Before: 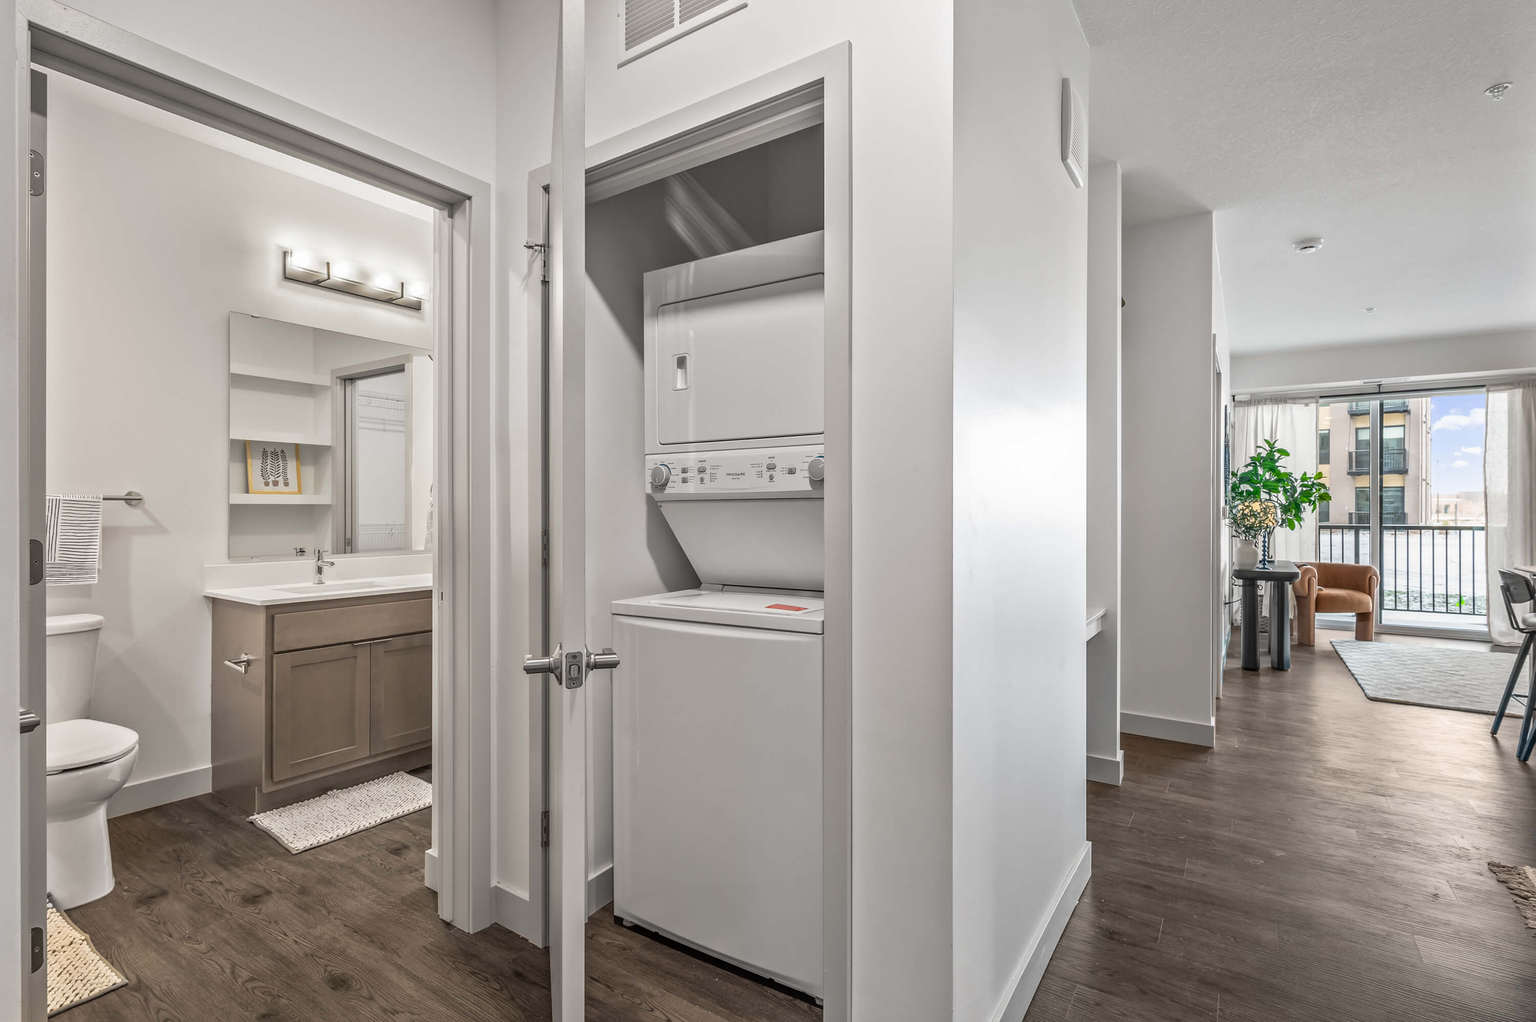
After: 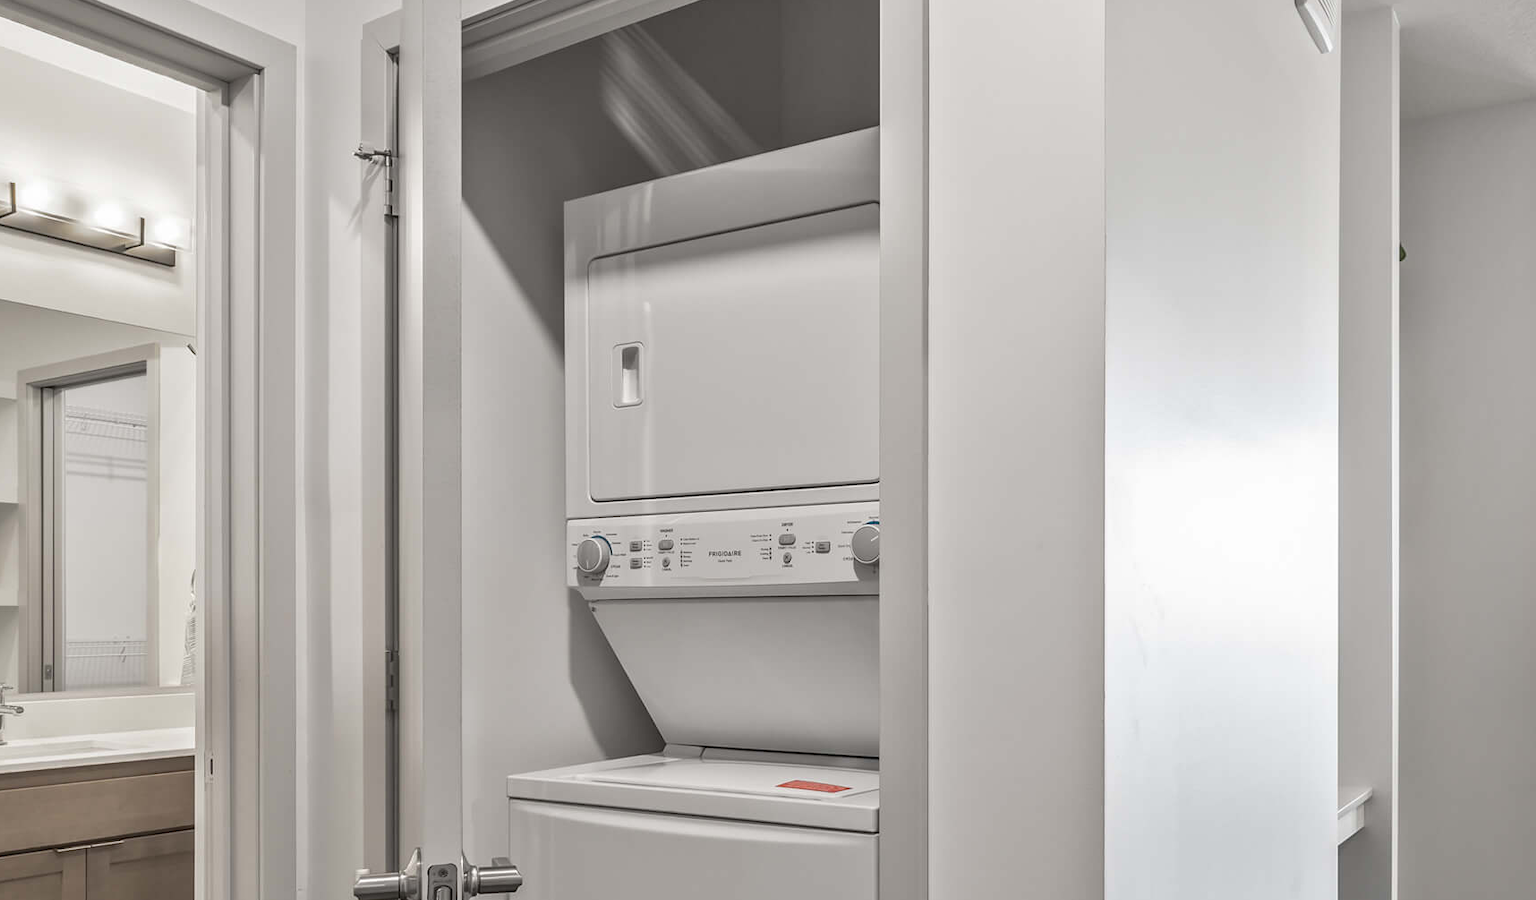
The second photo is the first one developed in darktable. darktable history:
contrast equalizer: y [[0.5 ×6], [0.5 ×6], [0.5, 0.5, 0.501, 0.545, 0.707, 0.863], [0 ×6], [0 ×6]]
crop: left 20.932%, top 15.471%, right 21.848%, bottom 34.081%
